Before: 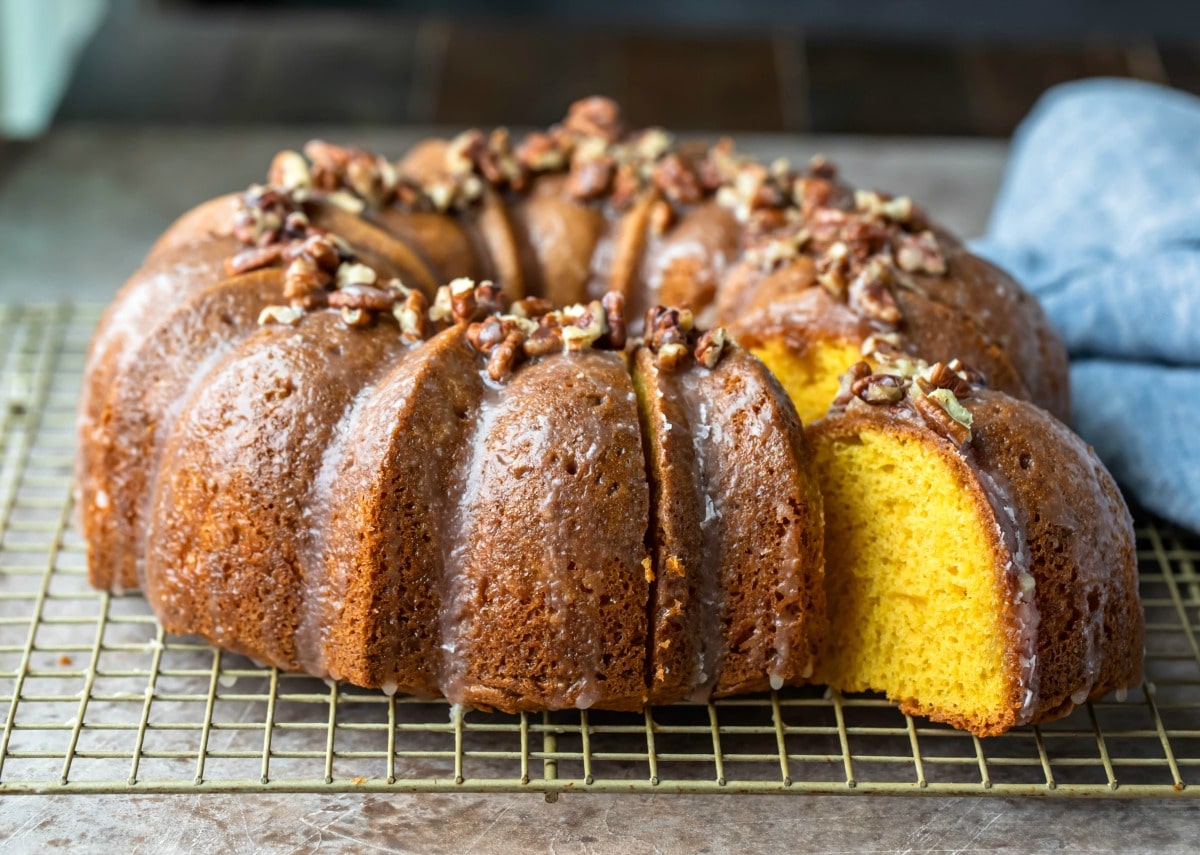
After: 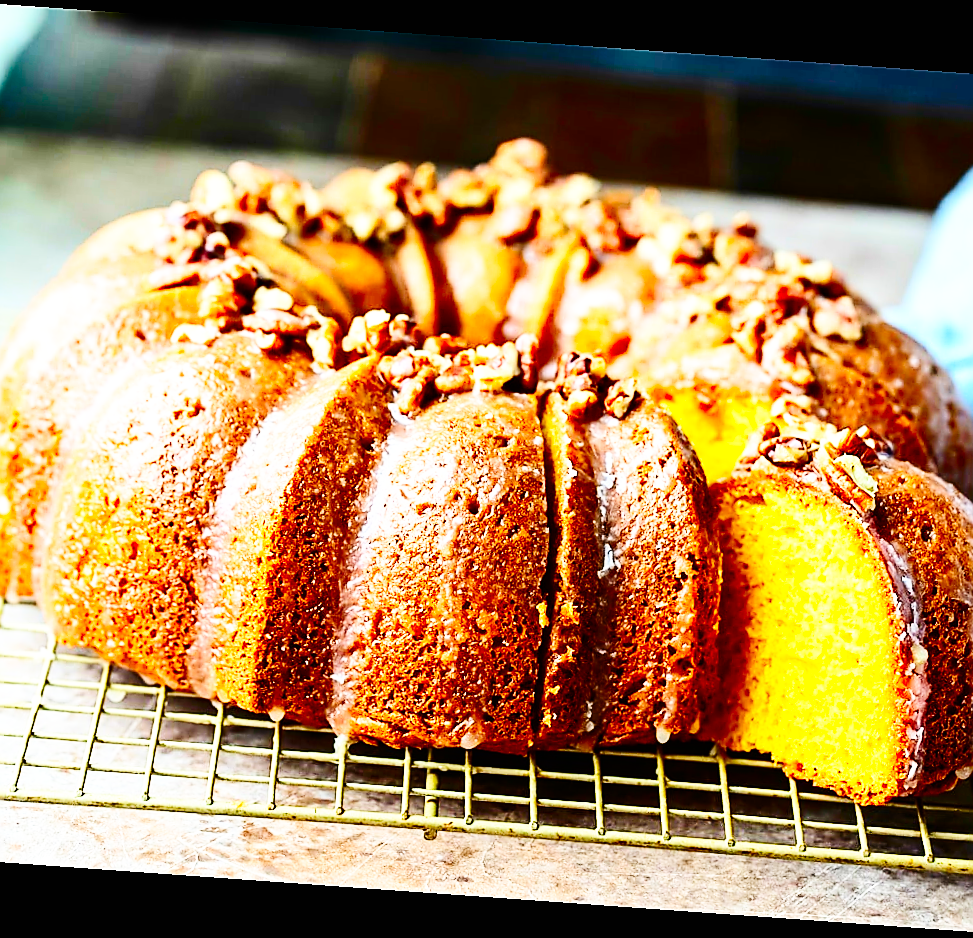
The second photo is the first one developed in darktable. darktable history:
contrast brightness saturation: contrast 0.26, brightness 0.02, saturation 0.87
crop: left 9.88%, right 12.664%
rotate and perspective: rotation 4.1°, automatic cropping off
sharpen: radius 1.4, amount 1.25, threshold 0.7
base curve: curves: ch0 [(0, 0) (0, 0) (0.002, 0.001) (0.008, 0.003) (0.019, 0.011) (0.037, 0.037) (0.064, 0.11) (0.102, 0.232) (0.152, 0.379) (0.216, 0.524) (0.296, 0.665) (0.394, 0.789) (0.512, 0.881) (0.651, 0.945) (0.813, 0.986) (1, 1)], preserve colors none
exposure: exposure 0.2 EV, compensate highlight preservation false
color contrast: green-magenta contrast 0.84, blue-yellow contrast 0.86
